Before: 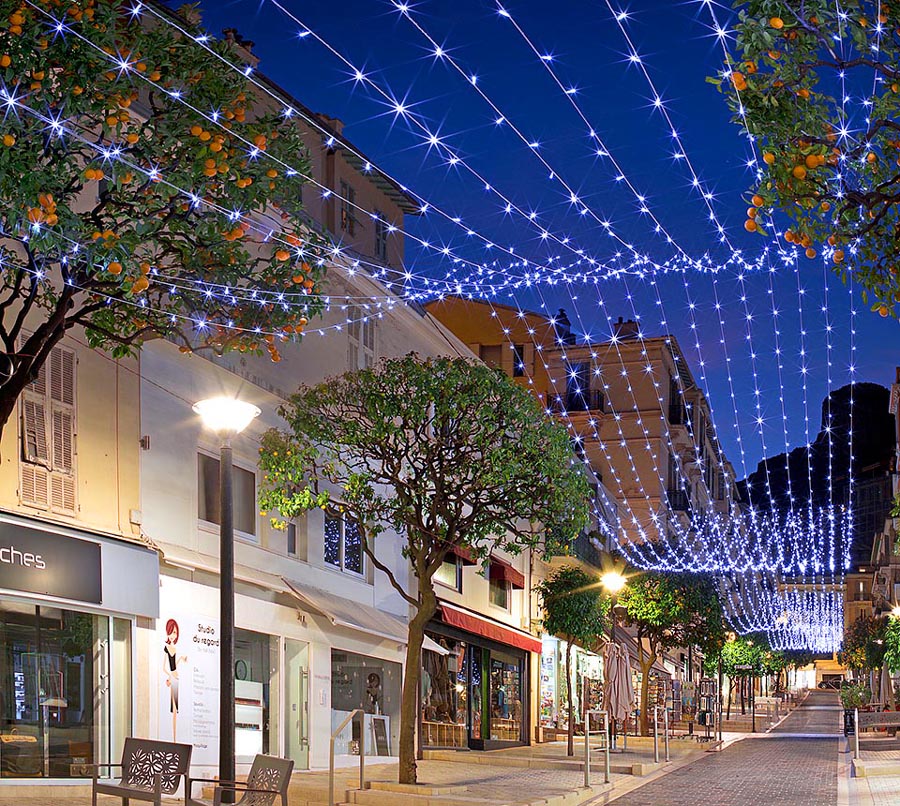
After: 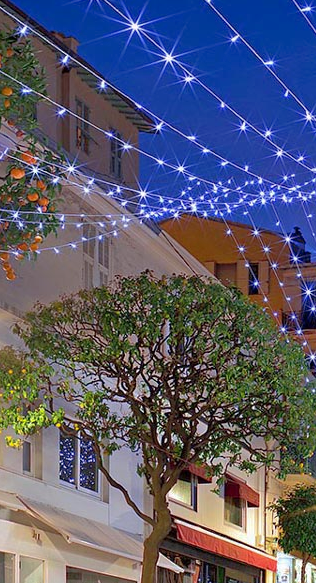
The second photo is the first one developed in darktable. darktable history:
crop and rotate: left 29.476%, top 10.214%, right 35.32%, bottom 17.333%
shadows and highlights: on, module defaults
